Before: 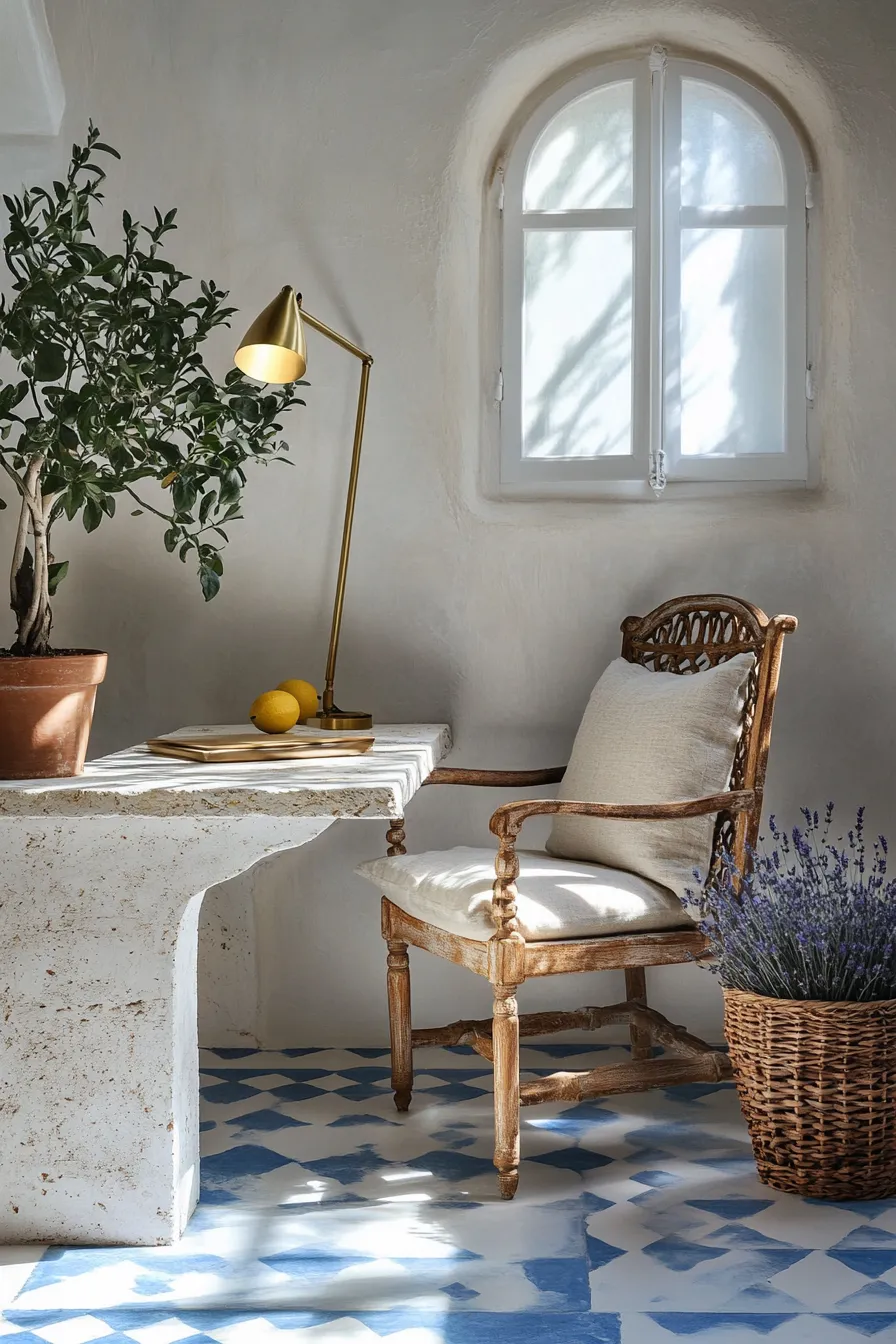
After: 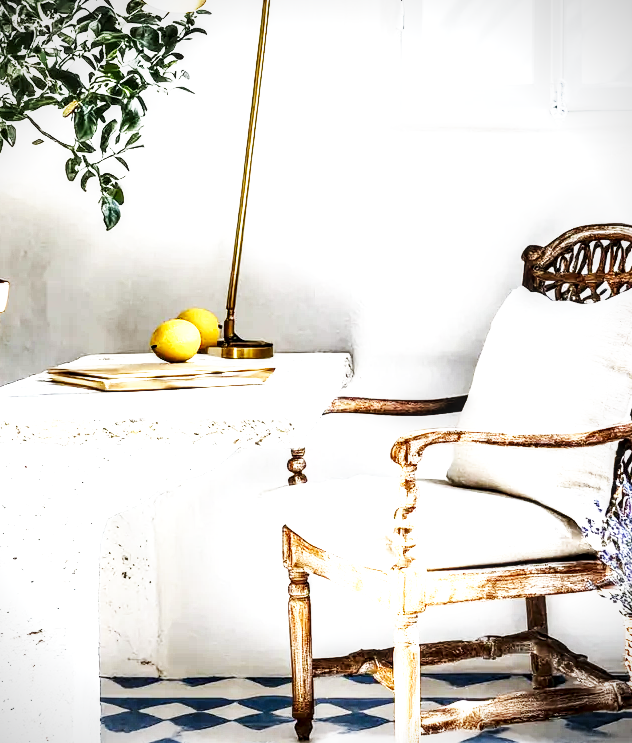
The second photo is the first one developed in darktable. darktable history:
tone equalizer: -8 EV -1.08 EV, -7 EV -1.01 EV, -6 EV -0.867 EV, -5 EV -0.578 EV, -3 EV 0.578 EV, -2 EV 0.867 EV, -1 EV 1.01 EV, +0 EV 1.08 EV, edges refinement/feathering 500, mask exposure compensation -1.57 EV, preserve details no
base curve: curves: ch0 [(0, 0) (0.007, 0.004) (0.027, 0.03) (0.046, 0.07) (0.207, 0.54) (0.442, 0.872) (0.673, 0.972) (1, 1)], preserve colors none
crop: left 11.123%, top 27.61%, right 18.3%, bottom 17.034%
white balance: red 0.967, blue 1.049
vignetting: fall-off start 92.6%, brightness -0.52, saturation -0.51, center (-0.012, 0)
exposure: exposure 1 EV, compensate highlight preservation false
local contrast: detail 154%
